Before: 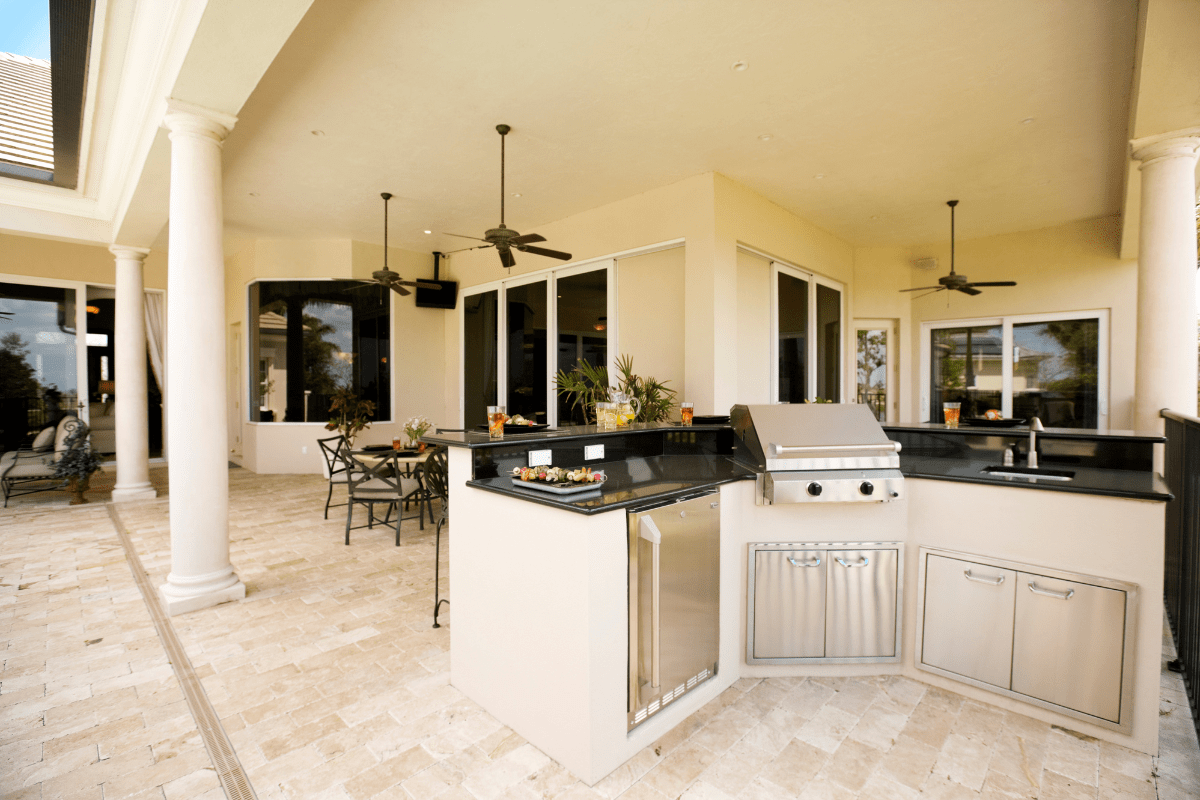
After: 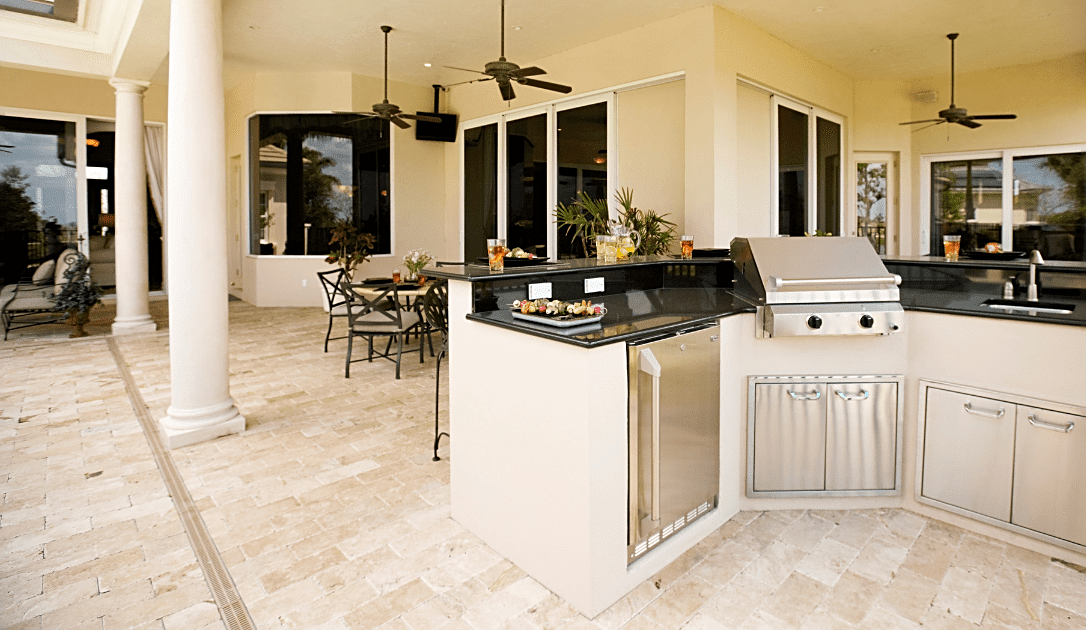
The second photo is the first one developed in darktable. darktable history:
crop: top 20.916%, right 9.437%, bottom 0.316%
sharpen: on, module defaults
